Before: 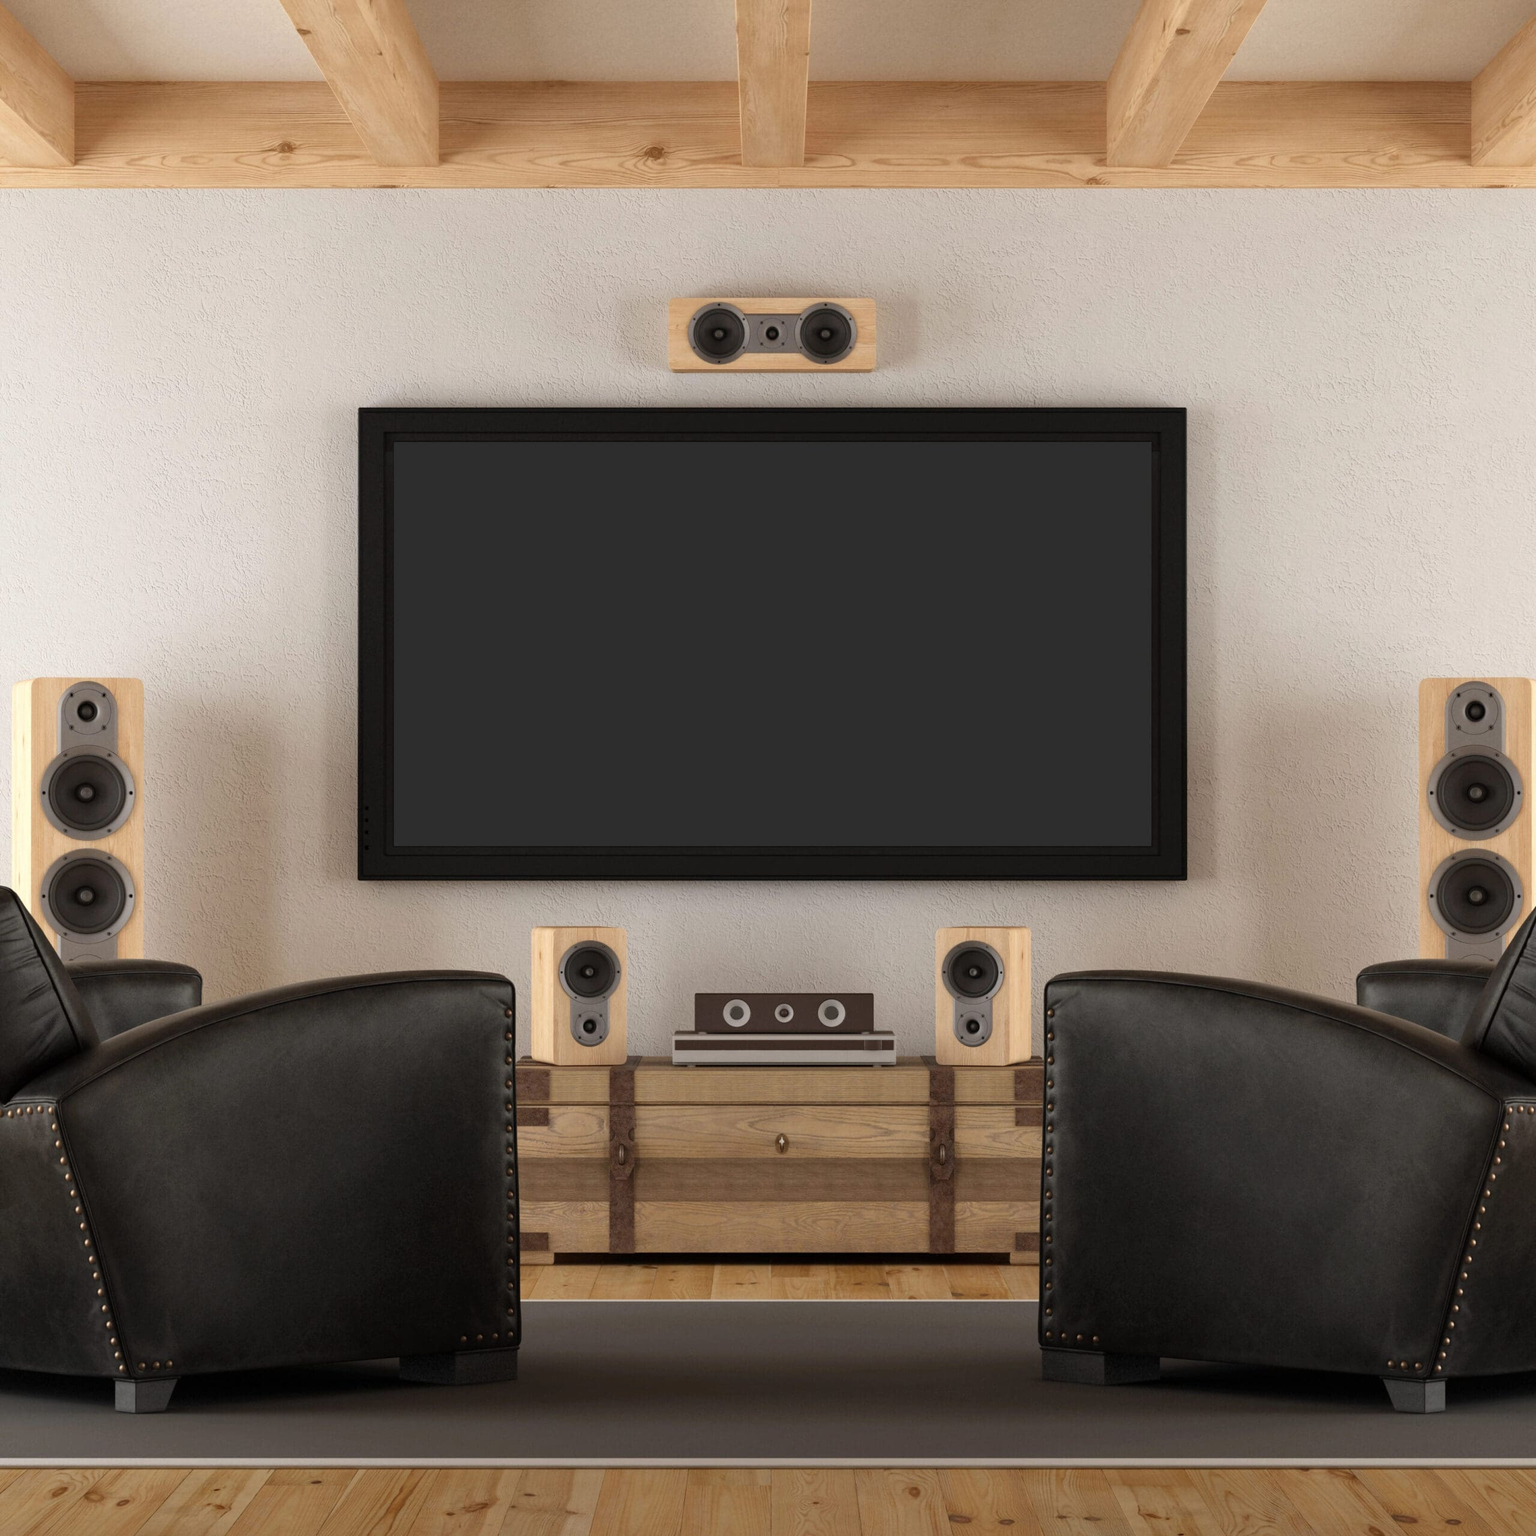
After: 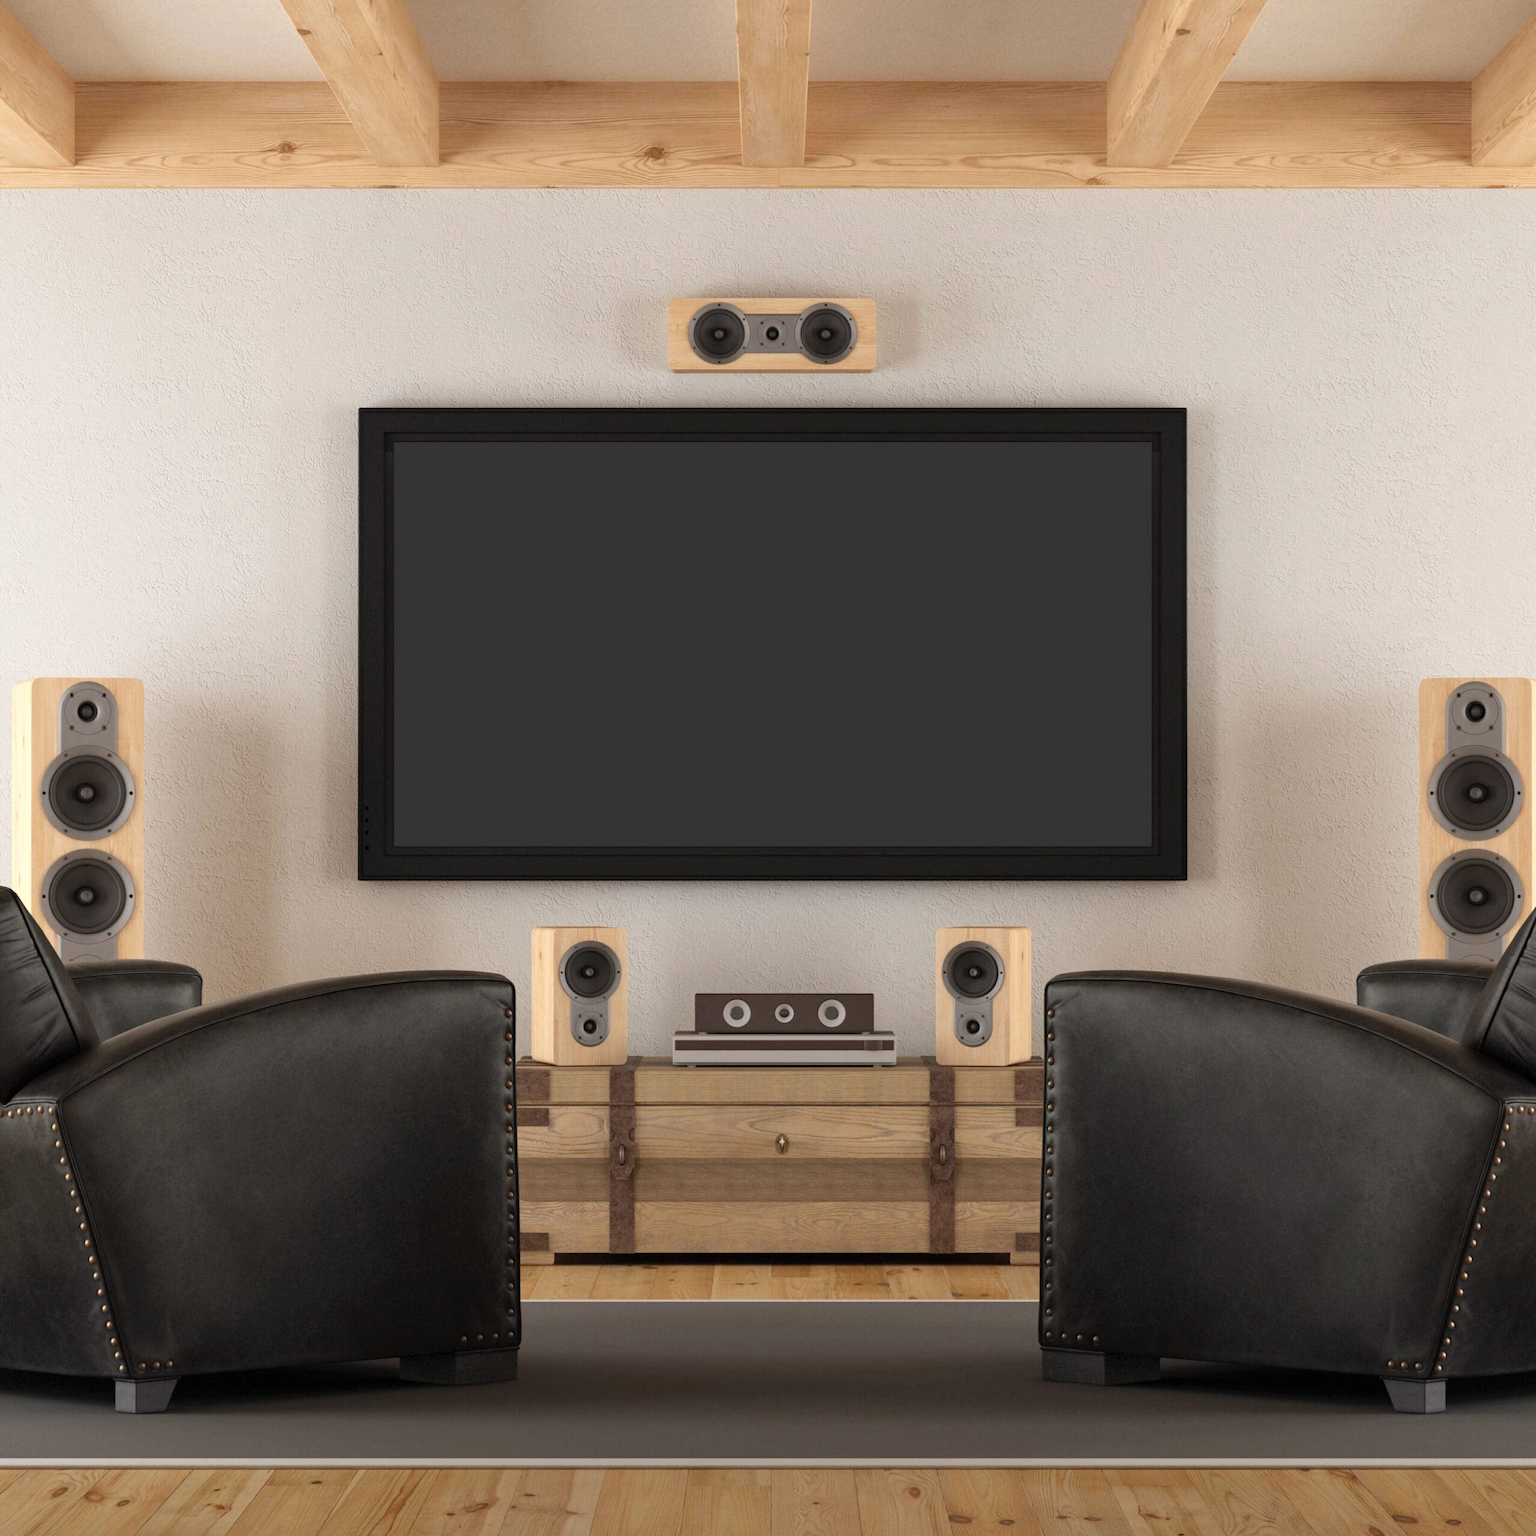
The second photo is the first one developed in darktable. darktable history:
tone equalizer: on, module defaults
contrast brightness saturation: contrast 0.05, brightness 0.06, saturation 0.01
